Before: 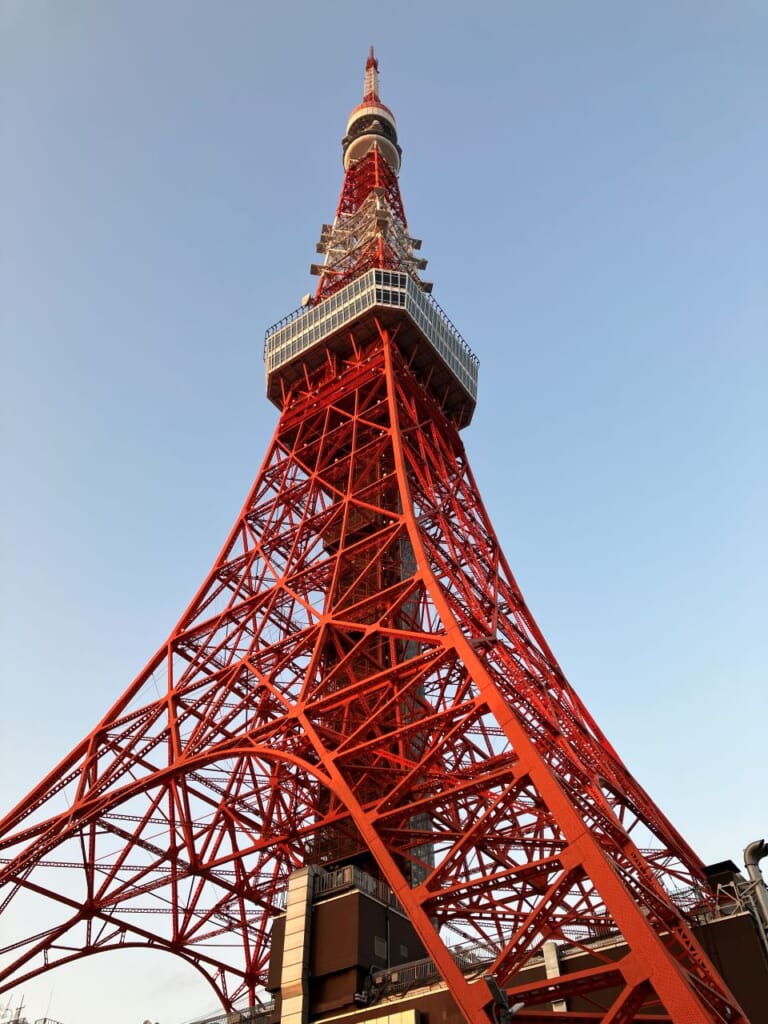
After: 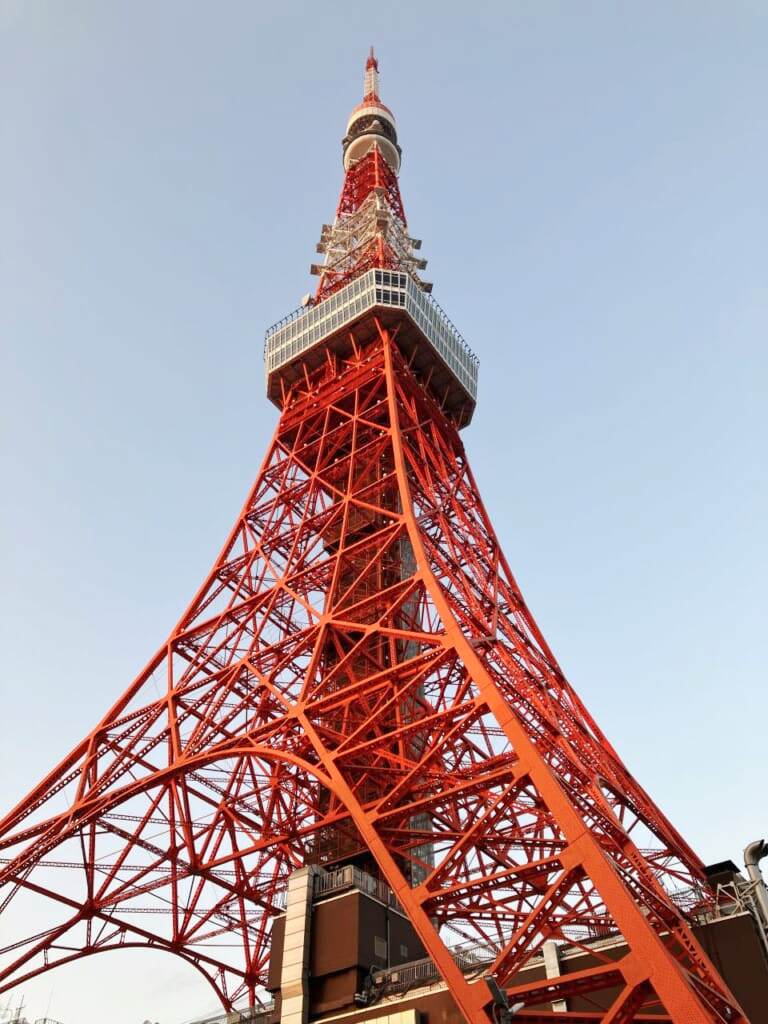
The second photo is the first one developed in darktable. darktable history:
exposure: black level correction 0, compensate exposure bias true, compensate highlight preservation false
base curve: curves: ch0 [(0, 0) (0.158, 0.273) (0.879, 0.895) (1, 1)], preserve colors none
